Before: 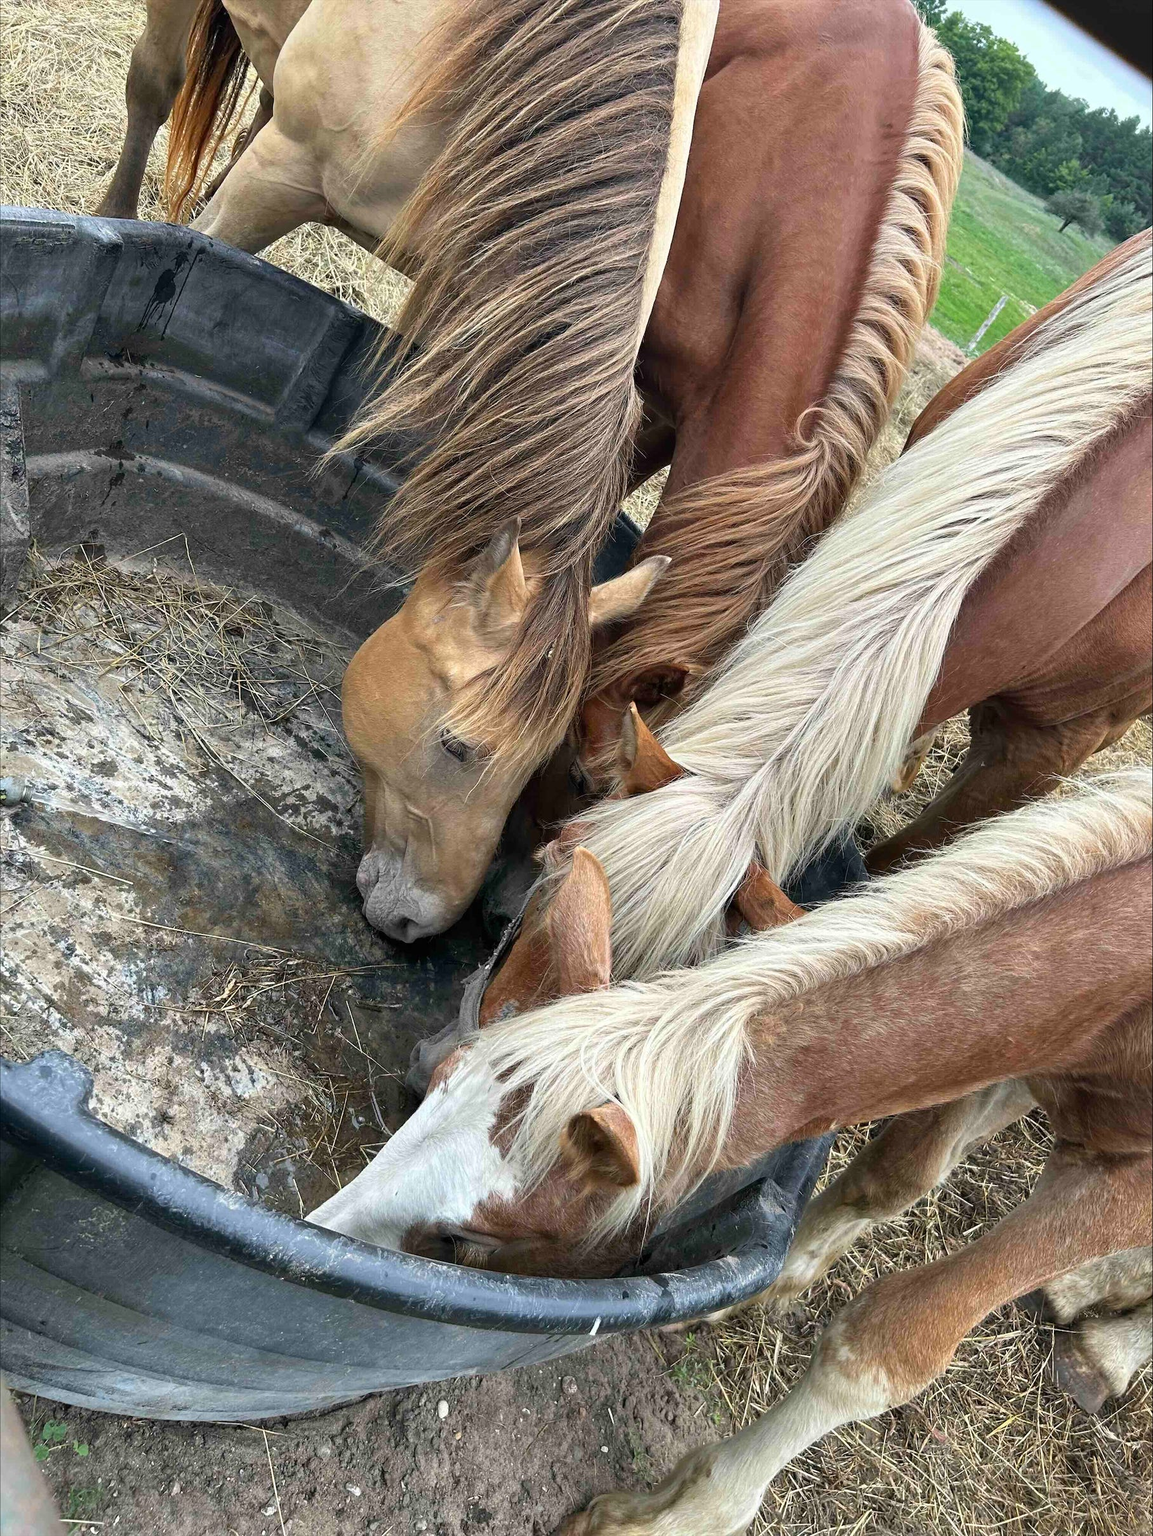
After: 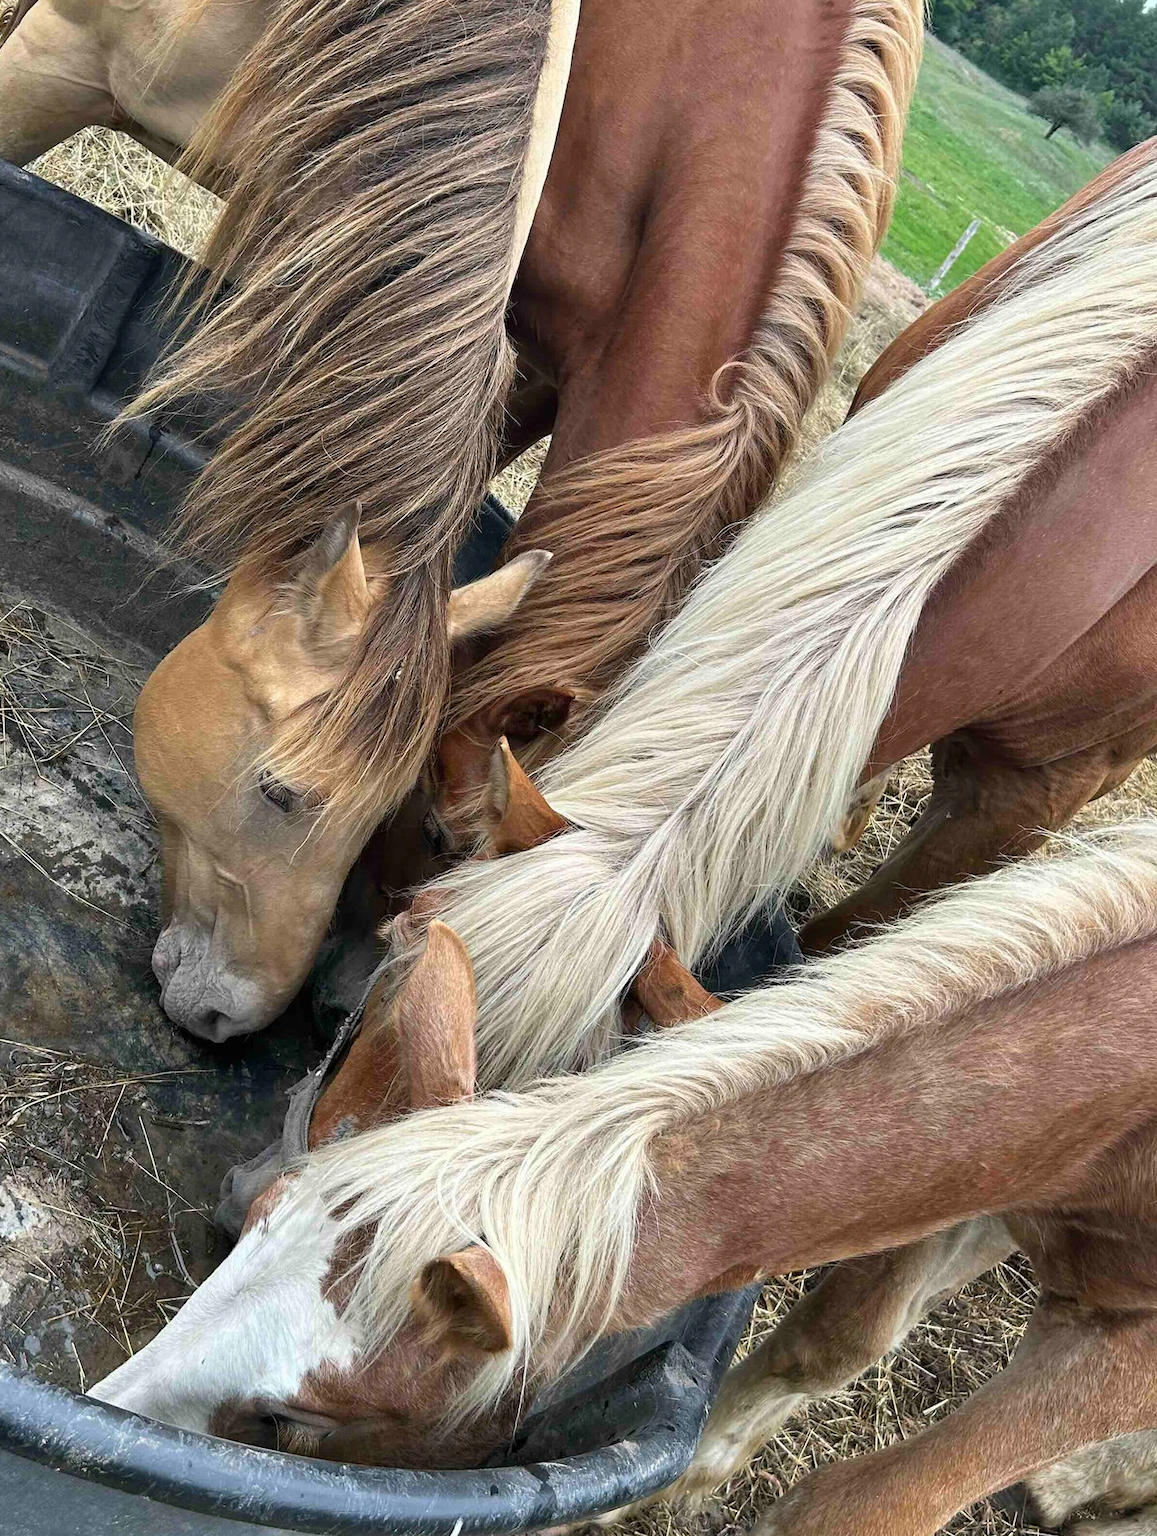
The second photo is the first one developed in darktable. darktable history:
crop and rotate: left 20.567%, top 8.049%, right 0.457%, bottom 13.28%
